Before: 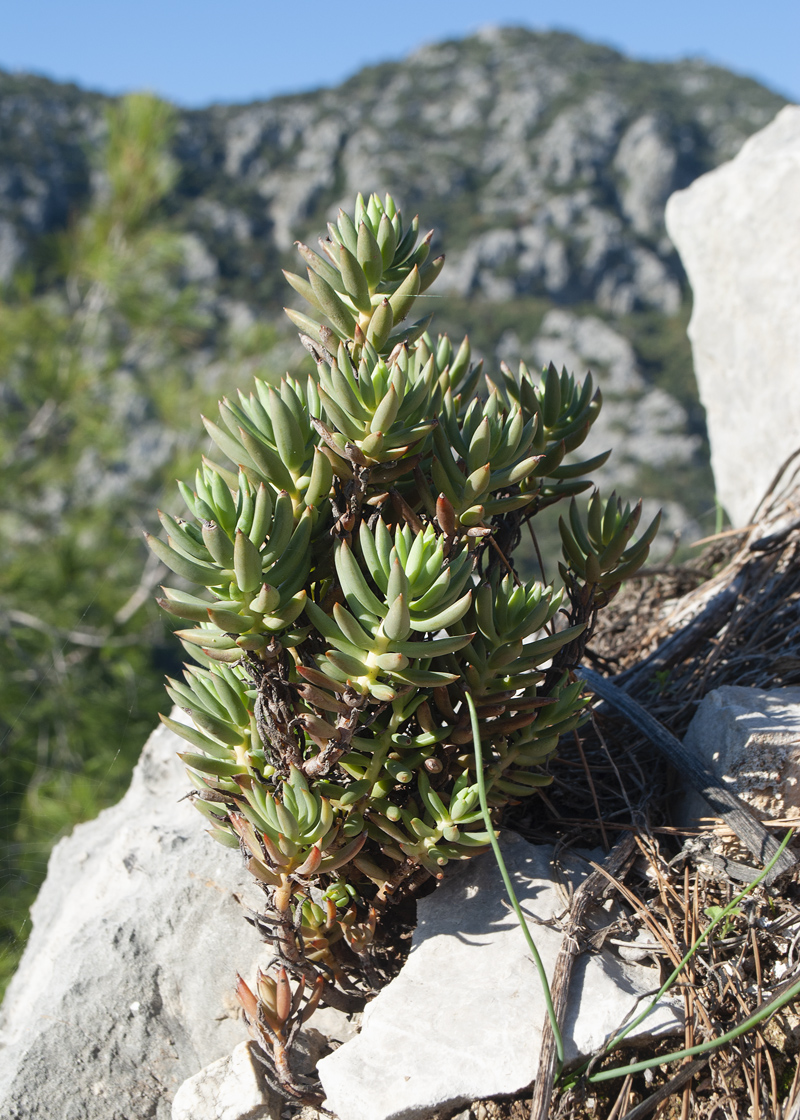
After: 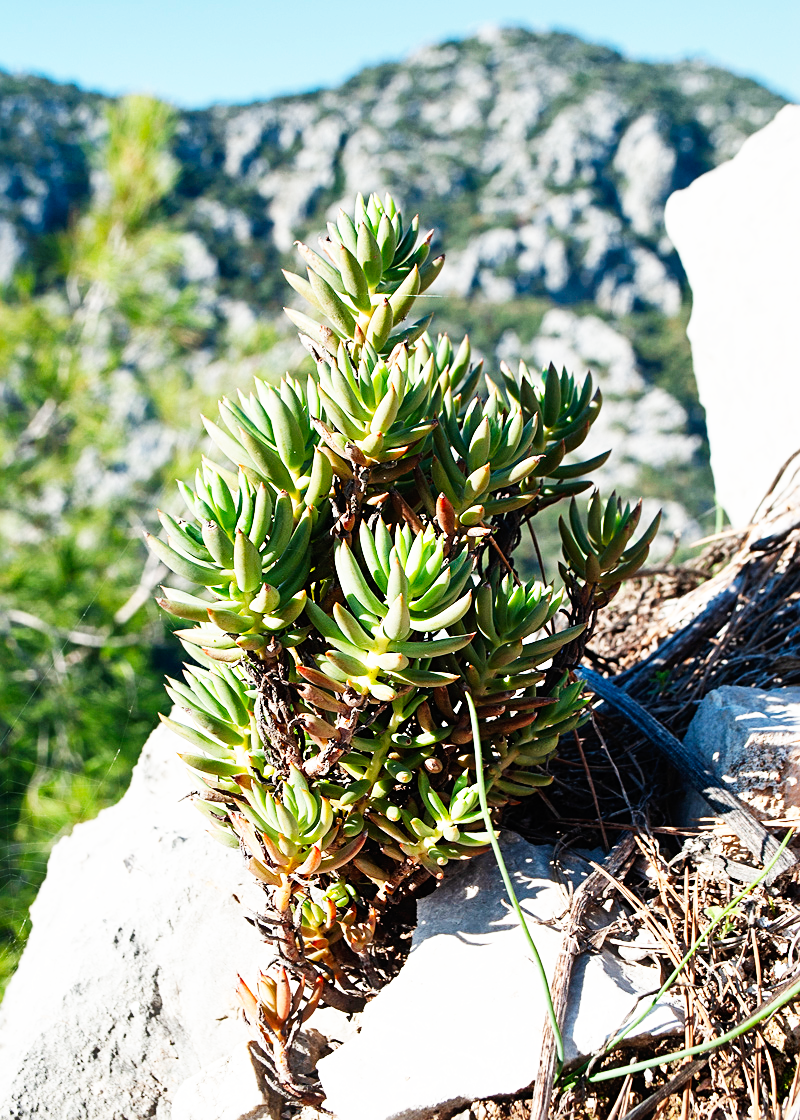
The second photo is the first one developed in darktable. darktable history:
shadows and highlights: shadows 47.99, highlights -40.64, soften with gaussian
sharpen: radius 2.149, amount 0.387, threshold 0.069
base curve: curves: ch0 [(0, 0) (0.007, 0.004) (0.027, 0.03) (0.046, 0.07) (0.207, 0.54) (0.442, 0.872) (0.673, 0.972) (1, 1)], preserve colors none
